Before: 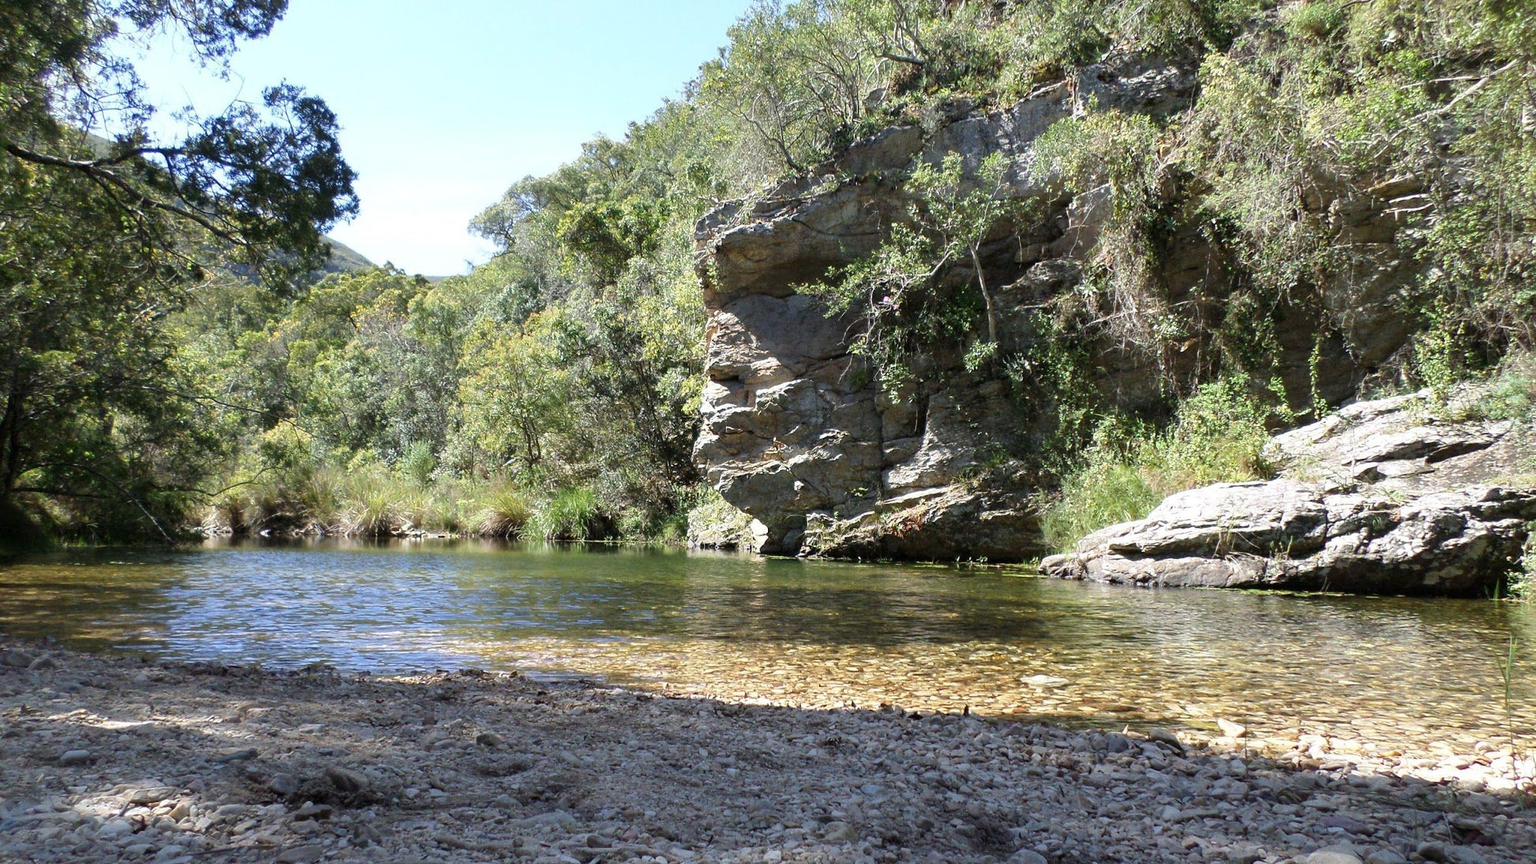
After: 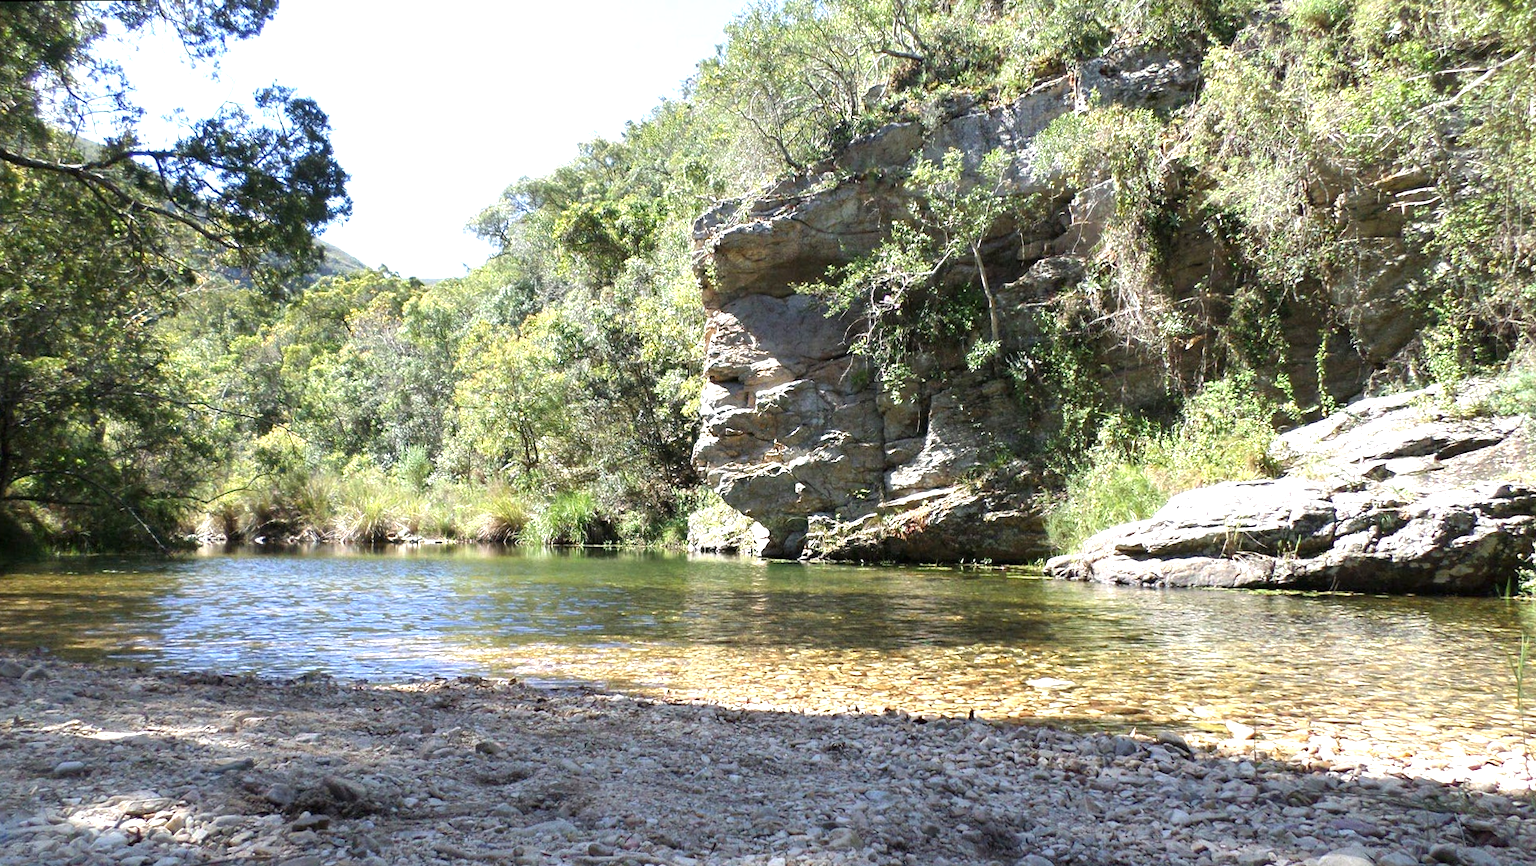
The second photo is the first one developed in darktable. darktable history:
exposure: black level correction 0, exposure 0.7 EV, compensate exposure bias true, compensate highlight preservation false
rotate and perspective: rotation -0.45°, automatic cropping original format, crop left 0.008, crop right 0.992, crop top 0.012, crop bottom 0.988
